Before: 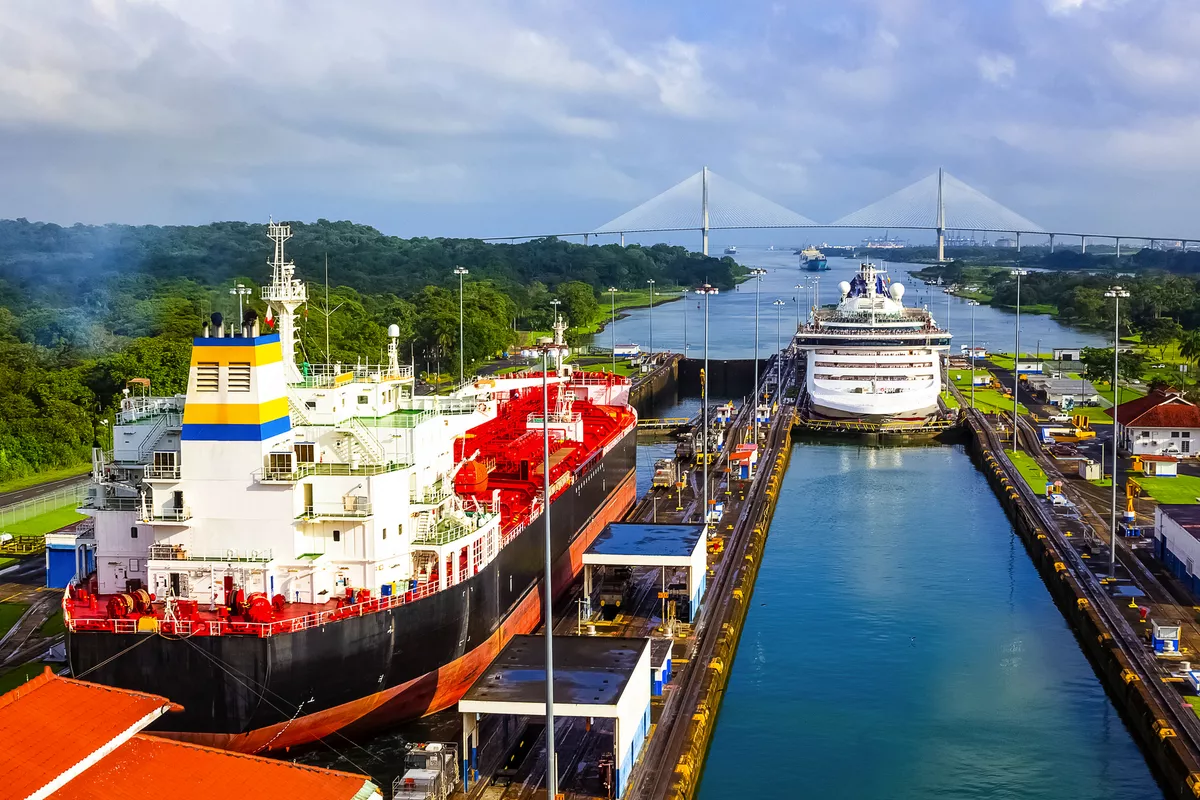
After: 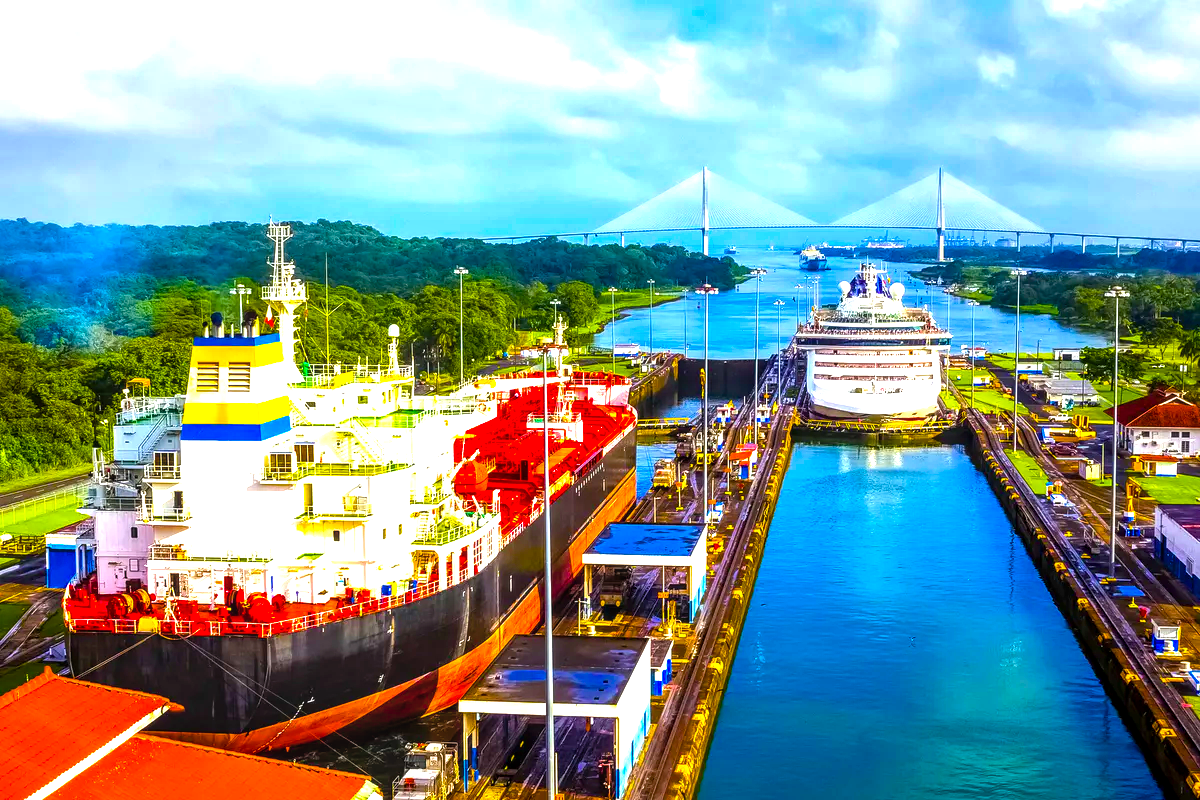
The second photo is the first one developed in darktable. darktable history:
local contrast: on, module defaults
color balance rgb: linear chroma grading › global chroma 25%, perceptual saturation grading › global saturation 40%, perceptual brilliance grading › global brilliance 30%, global vibrance 40%
